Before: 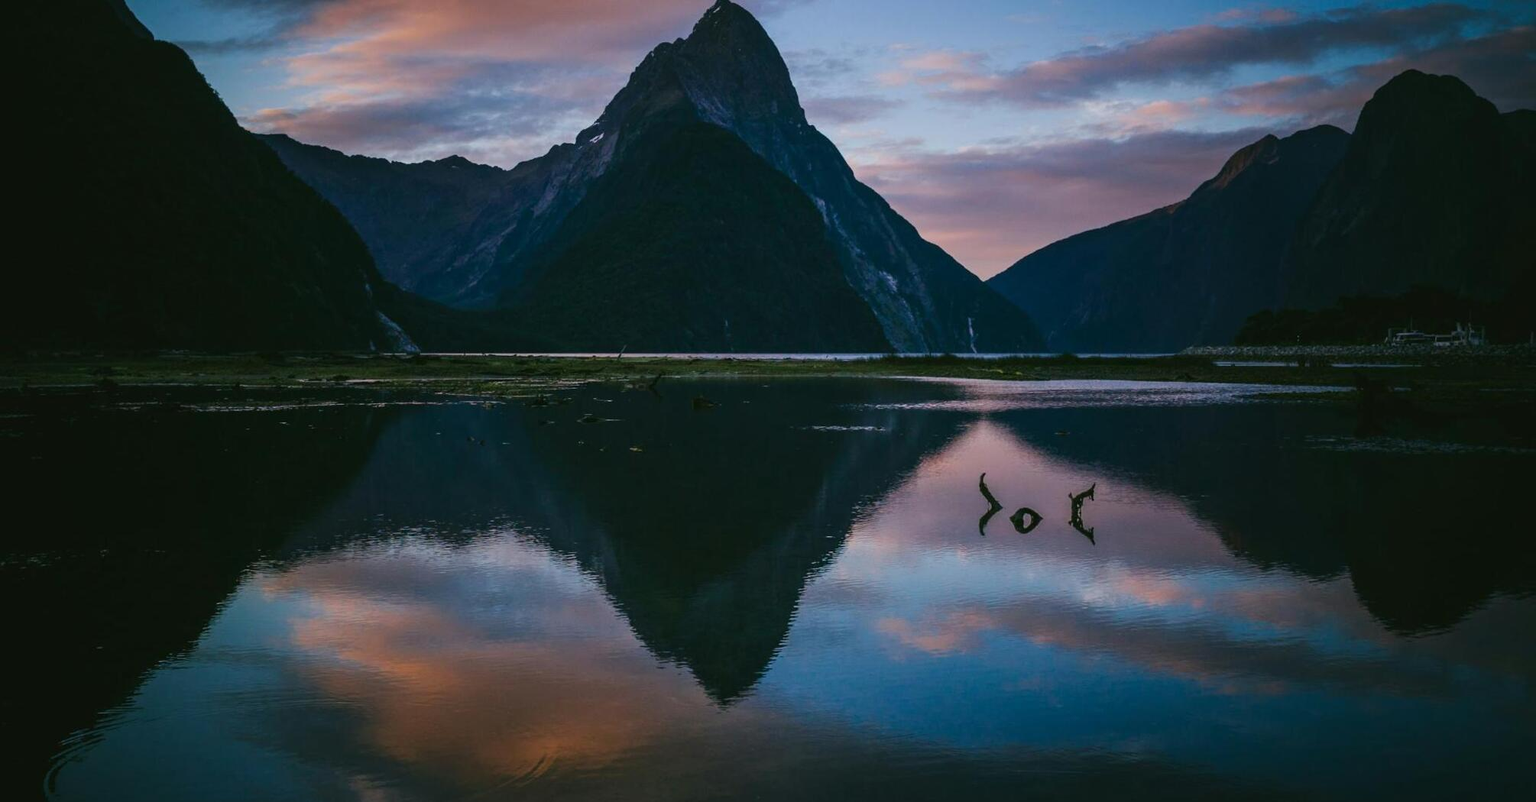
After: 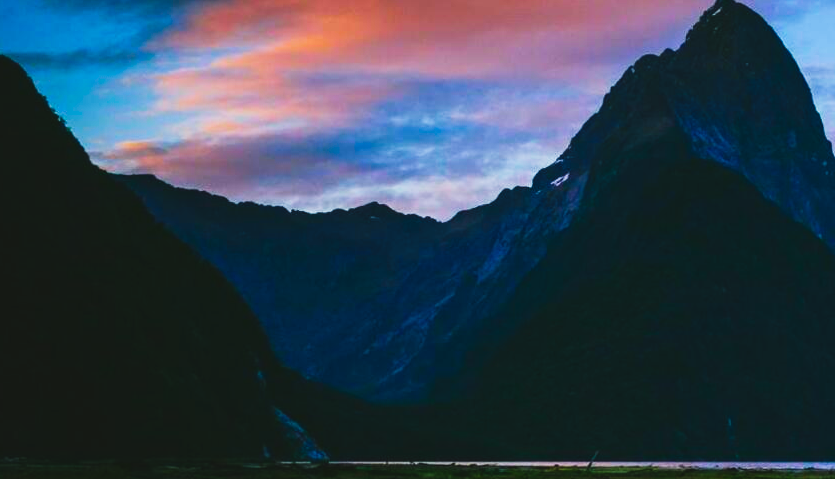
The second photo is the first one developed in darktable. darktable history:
tone curve: curves: ch0 [(0, 0) (0.003, 0.008) (0.011, 0.008) (0.025, 0.011) (0.044, 0.017) (0.069, 0.029) (0.1, 0.045) (0.136, 0.067) (0.177, 0.103) (0.224, 0.151) (0.277, 0.21) (0.335, 0.285) (0.399, 0.37) (0.468, 0.462) (0.543, 0.568) (0.623, 0.679) (0.709, 0.79) (0.801, 0.876) (0.898, 0.936) (1, 1)], preserve colors none
crop and rotate: left 11.025%, top 0.103%, right 47.422%, bottom 54.249%
contrast brightness saturation: saturation 0.184
color balance rgb: power › hue 212.86°, global offset › luminance 1.528%, linear chroma grading › global chroma 15.349%, perceptual saturation grading › global saturation 19.796%, global vibrance 20%
